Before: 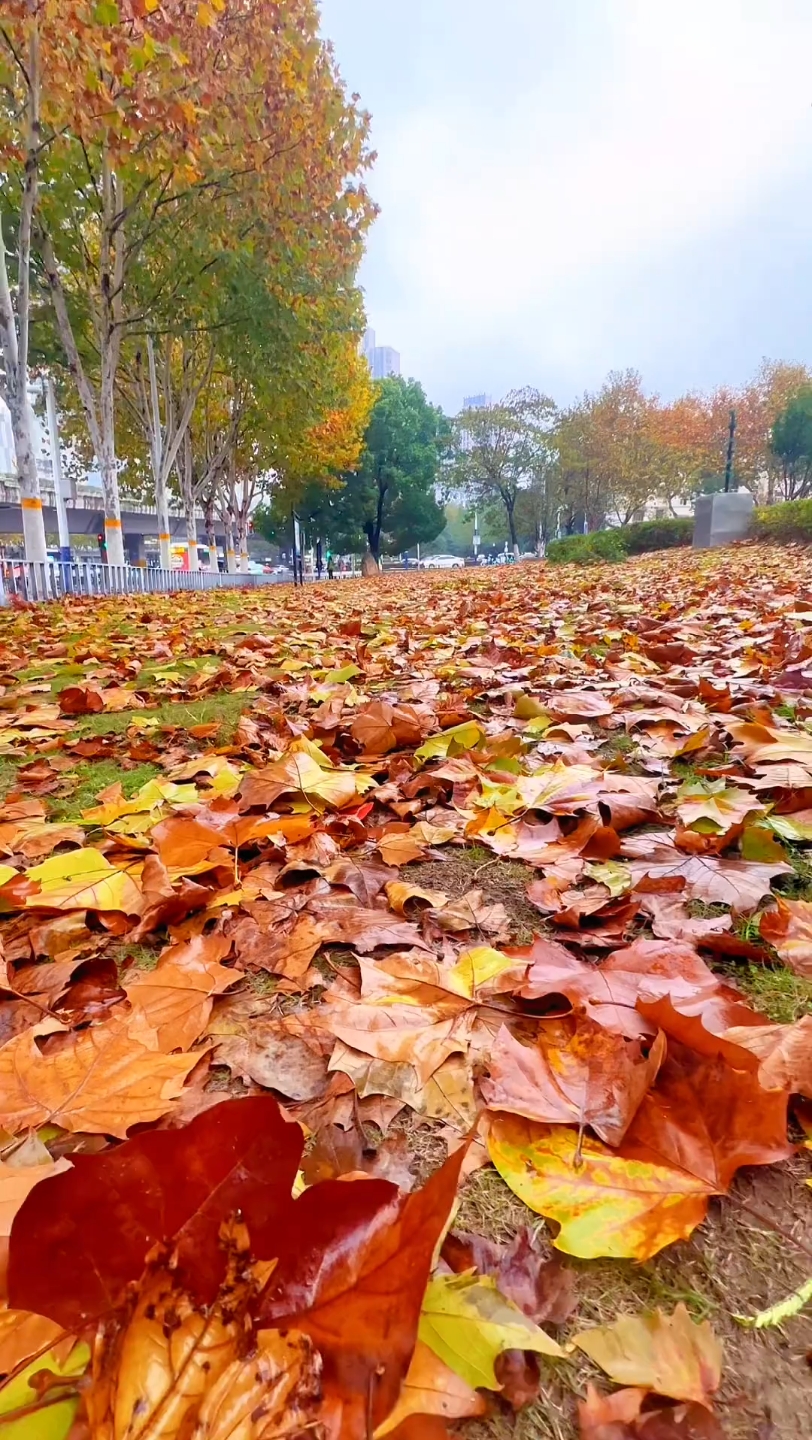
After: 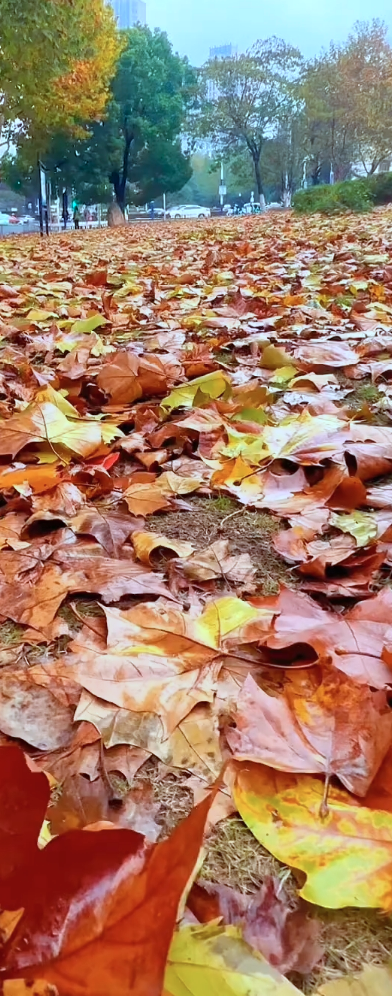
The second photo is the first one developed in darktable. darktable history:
crop: left 31.353%, top 24.37%, right 20.315%, bottom 6.417%
color correction: highlights a* -11.59, highlights b* -14.88
